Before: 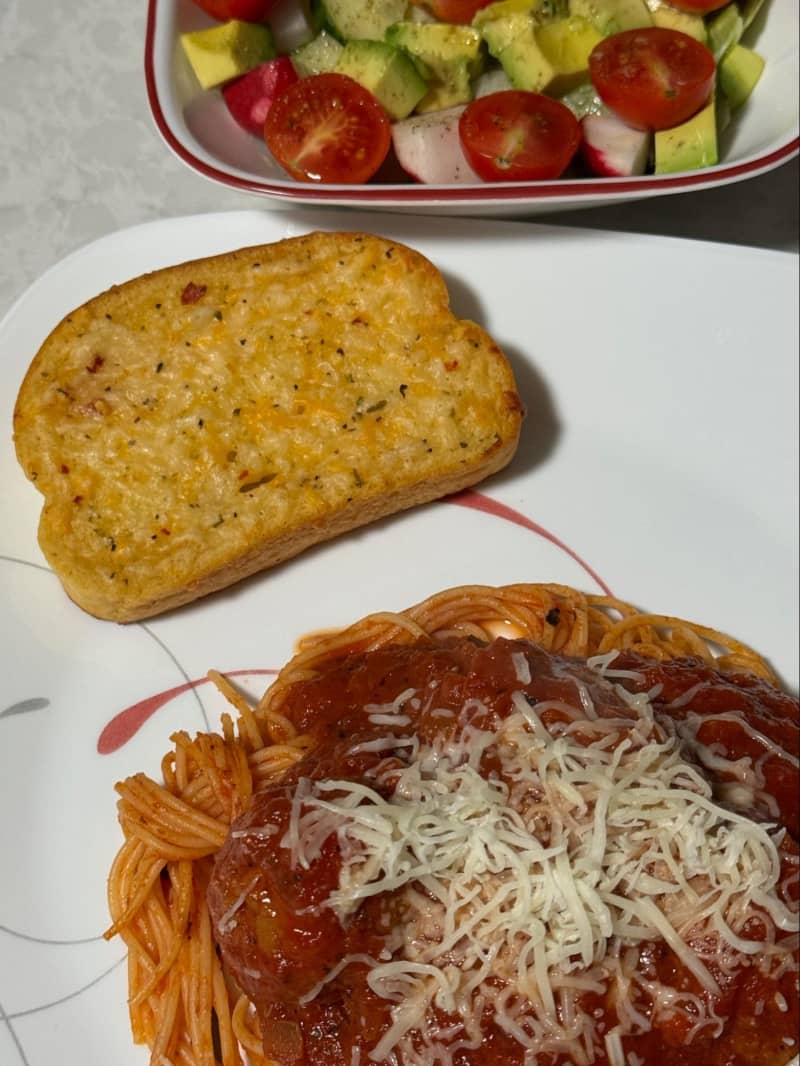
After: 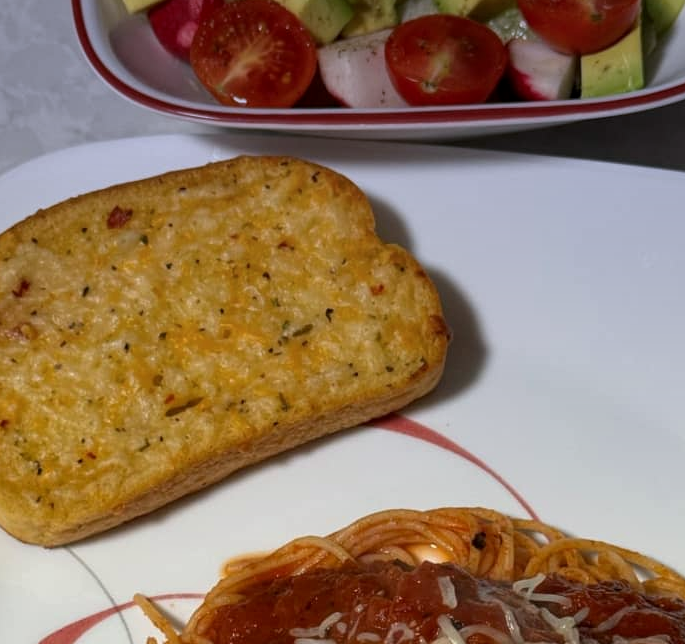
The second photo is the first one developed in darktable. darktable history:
graduated density: hue 238.83°, saturation 50%
local contrast: highlights 100%, shadows 100%, detail 120%, midtone range 0.2
crop and rotate: left 9.345%, top 7.22%, right 4.982%, bottom 32.331%
